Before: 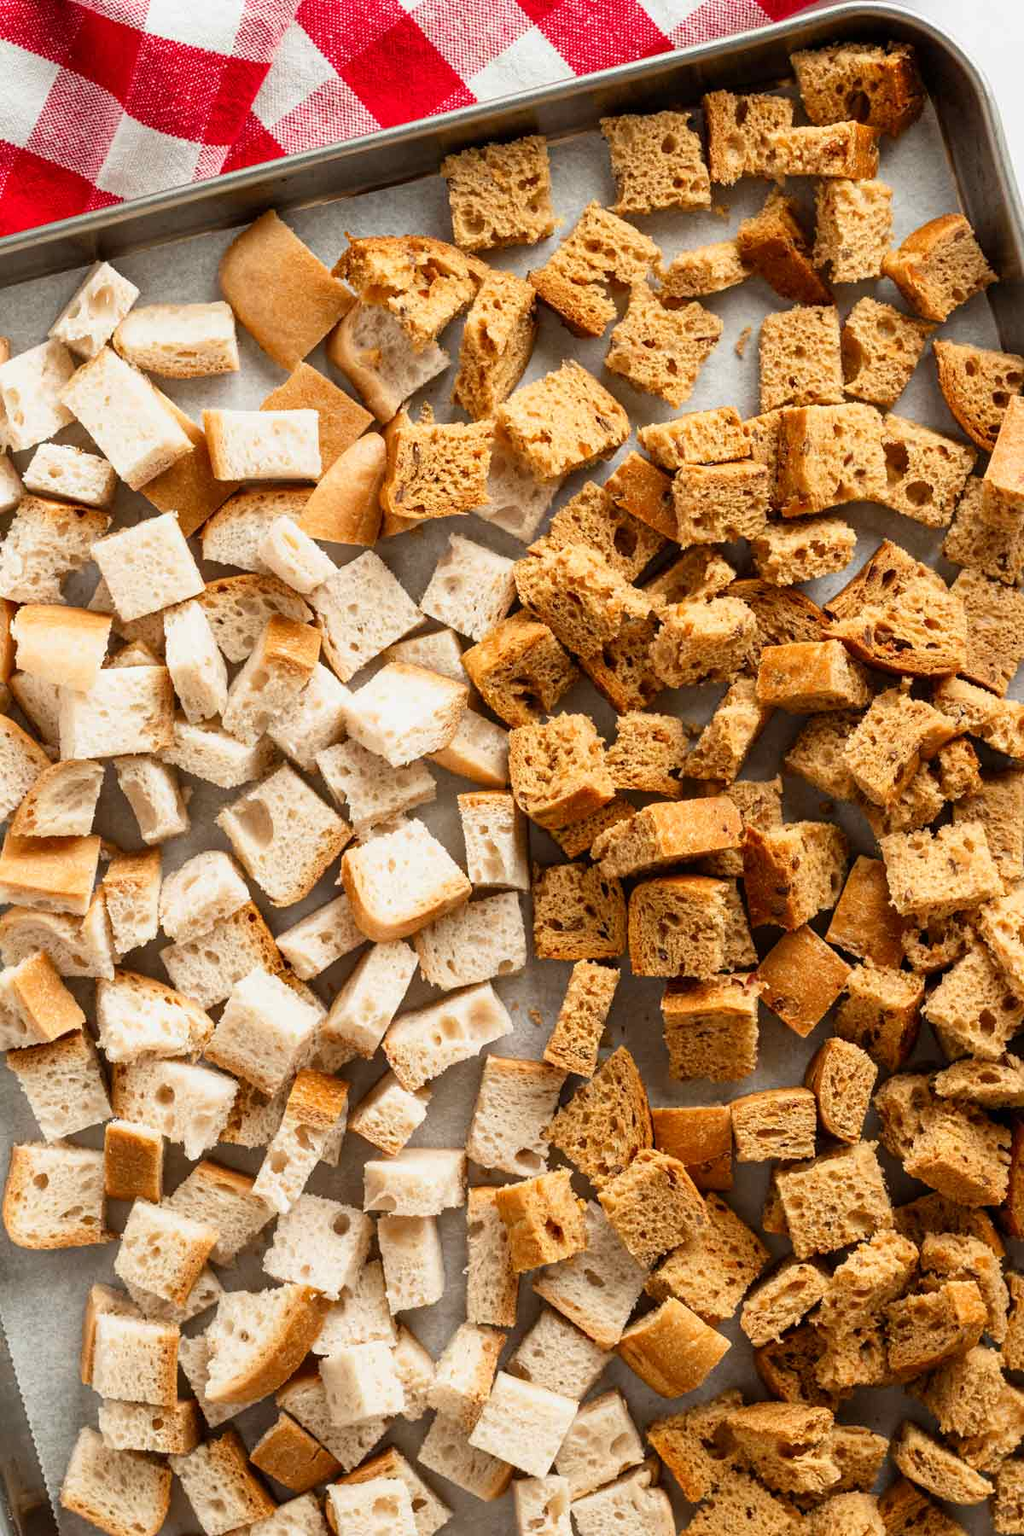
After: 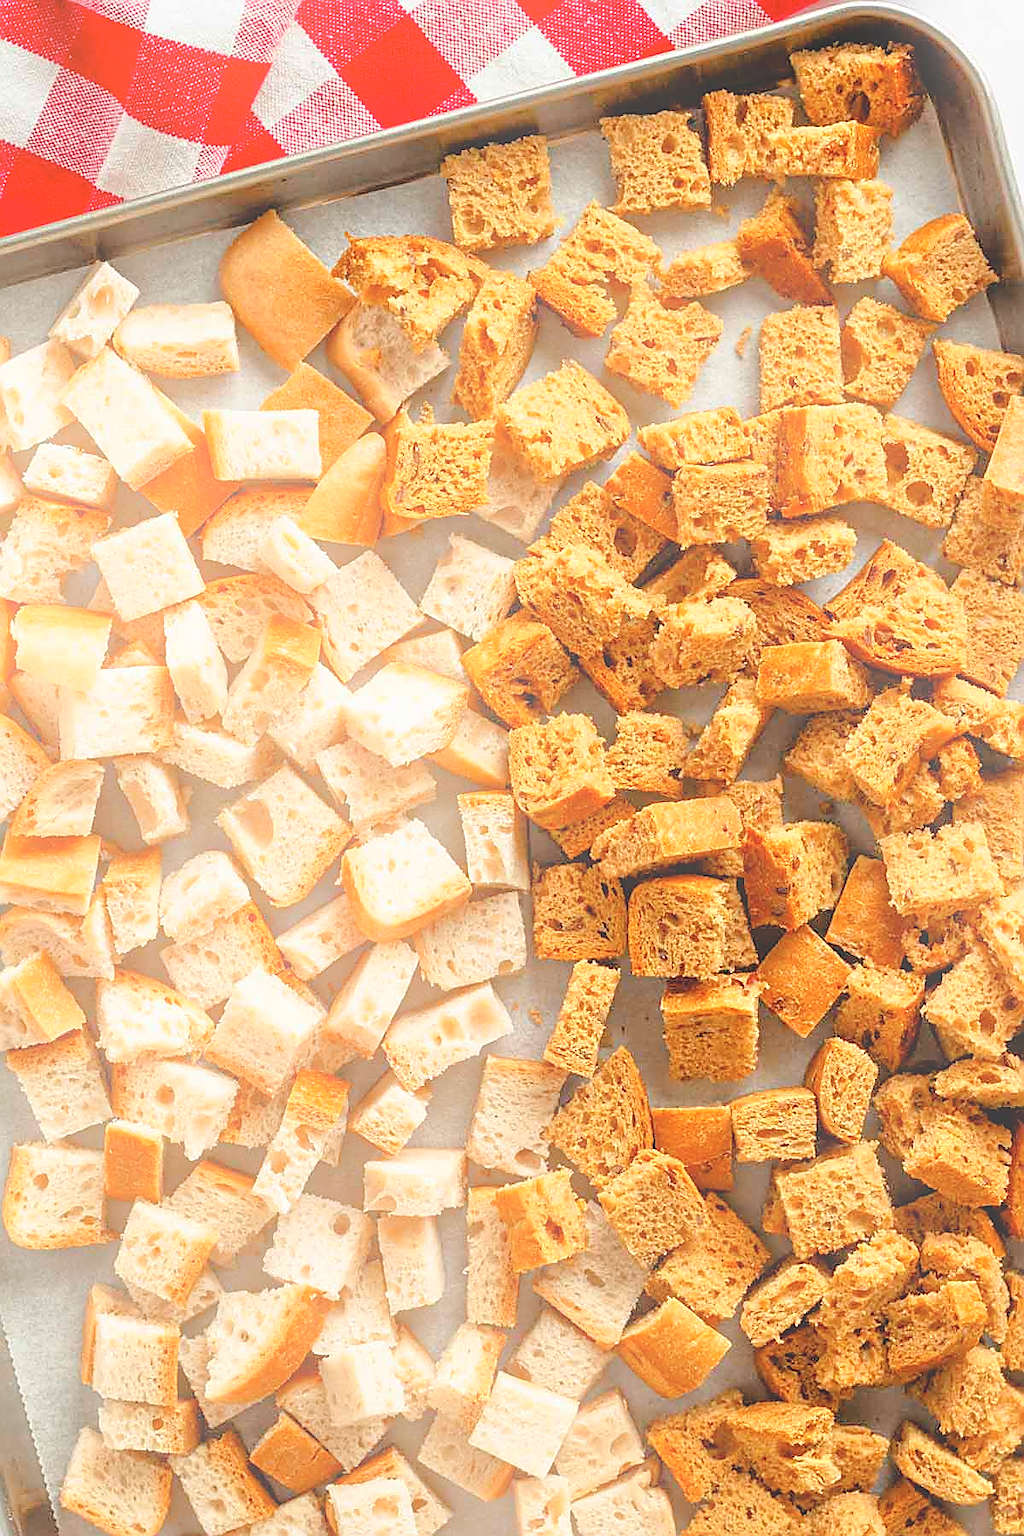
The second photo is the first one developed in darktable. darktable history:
tone equalizer: -7 EV 0.15 EV, -6 EV 0.6 EV, -5 EV 1.15 EV, -4 EV 1.33 EV, -3 EV 1.15 EV, -2 EV 0.6 EV, -1 EV 0.15 EV, mask exposure compensation -0.5 EV
bloom: threshold 82.5%, strength 16.25%
sharpen: radius 1.4, amount 1.25, threshold 0.7
